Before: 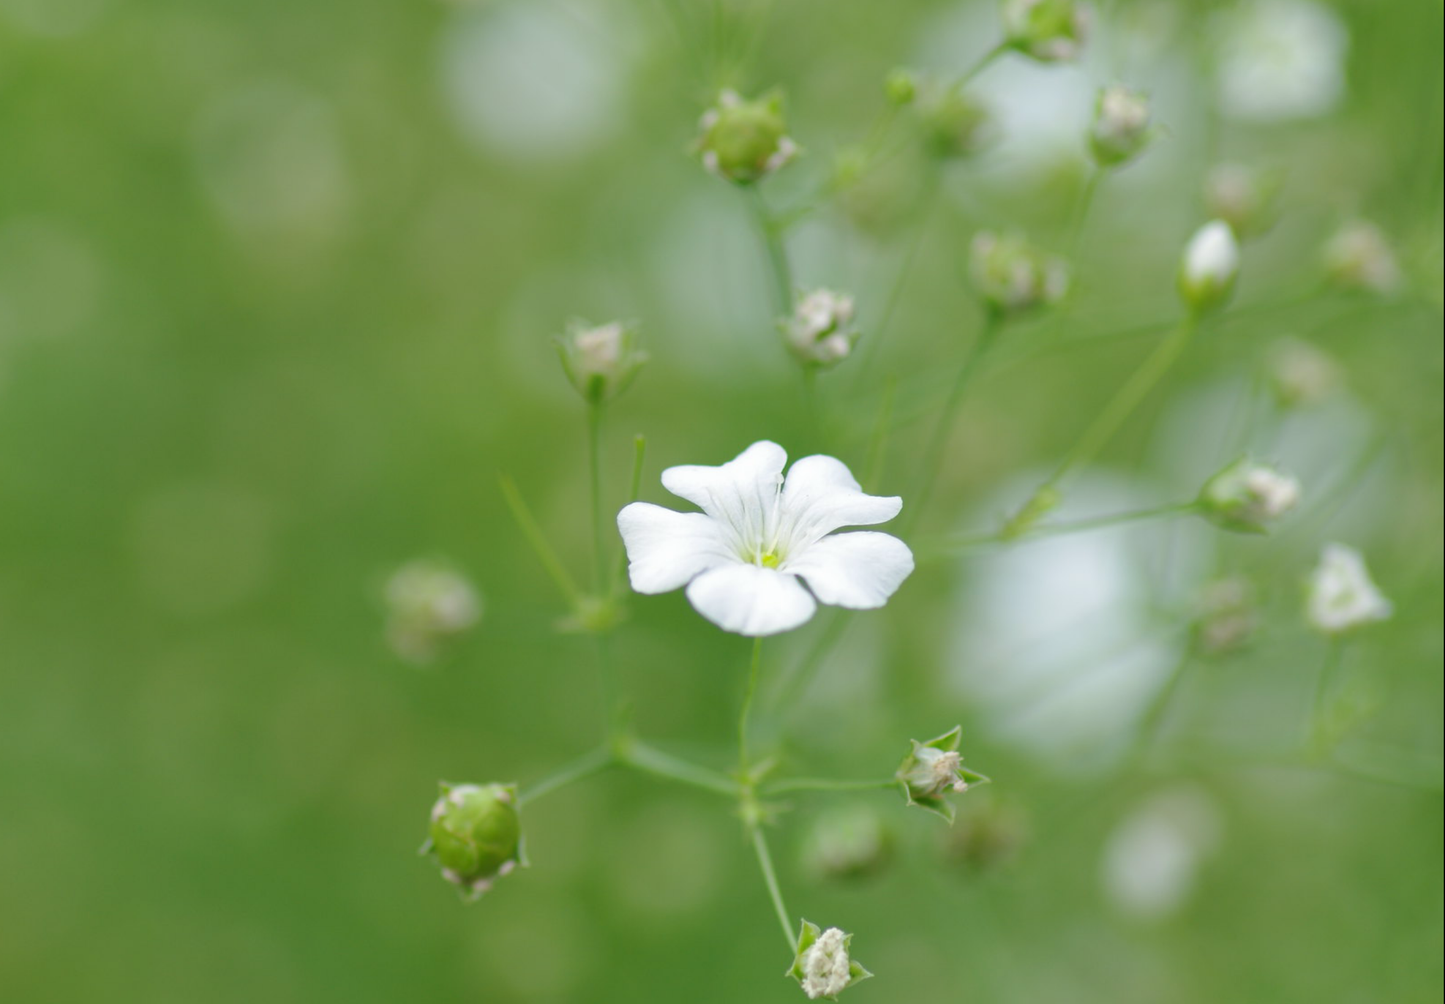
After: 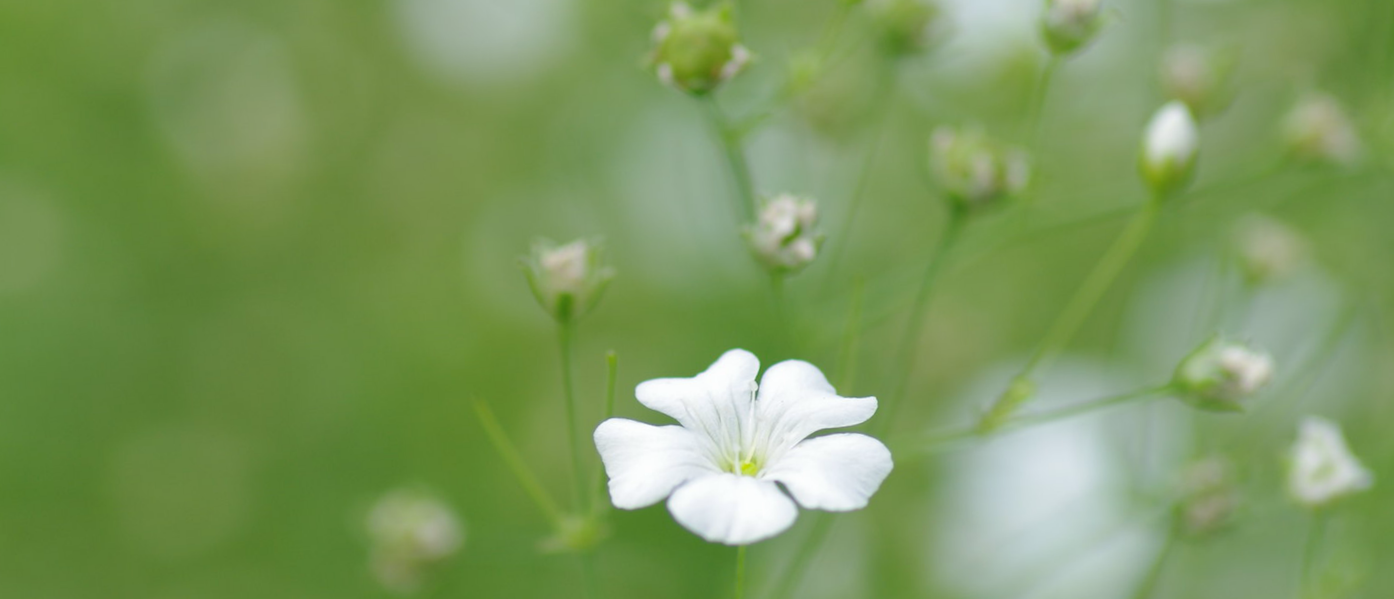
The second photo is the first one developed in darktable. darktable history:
crop and rotate: top 4.848%, bottom 29.503%
rotate and perspective: rotation -3.52°, crop left 0.036, crop right 0.964, crop top 0.081, crop bottom 0.919
